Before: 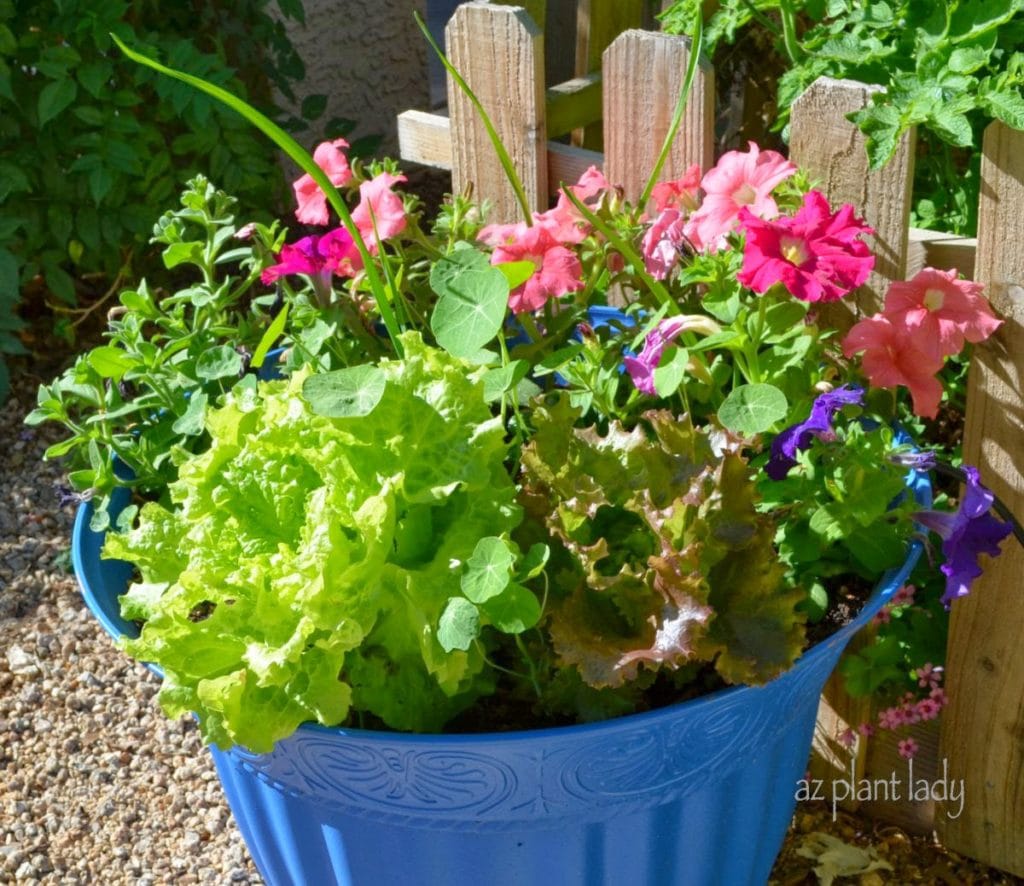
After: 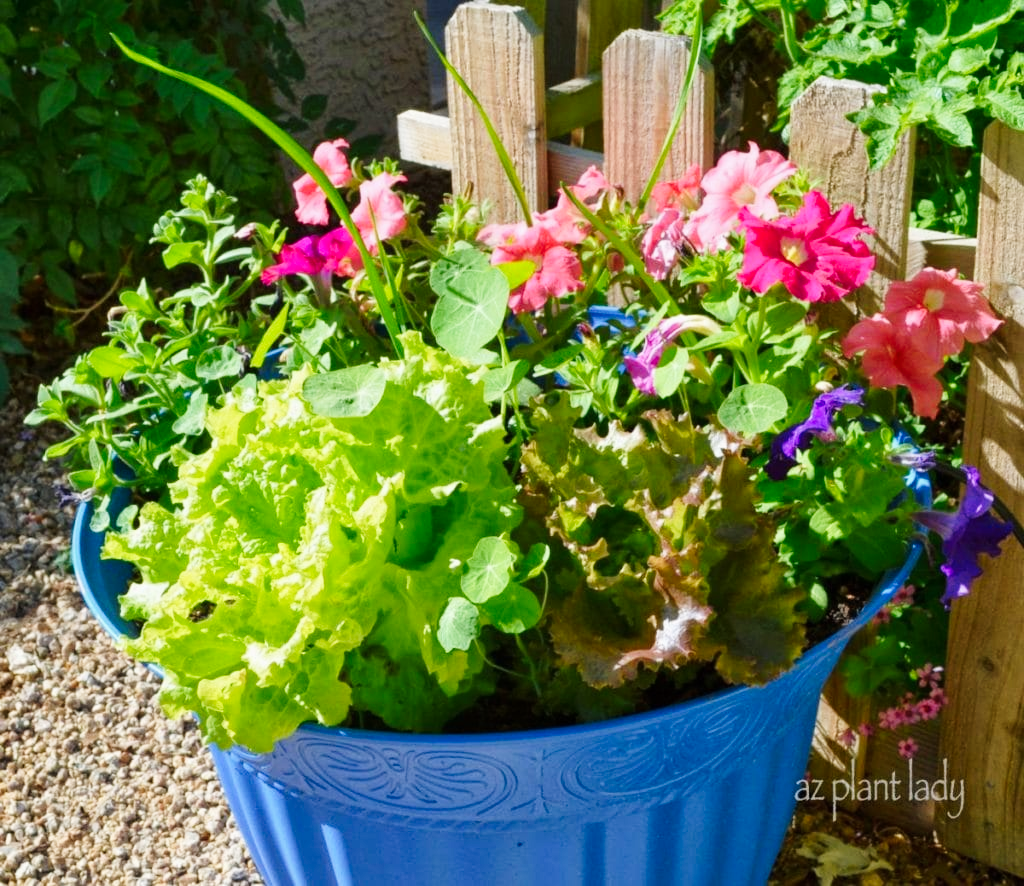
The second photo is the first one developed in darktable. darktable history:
exposure: exposure 0.202 EV, compensate highlight preservation false
tone curve: curves: ch0 [(0, 0) (0.087, 0.054) (0.281, 0.245) (0.506, 0.526) (0.8, 0.824) (0.994, 0.955)]; ch1 [(0, 0) (0.27, 0.195) (0.406, 0.435) (0.452, 0.474) (0.495, 0.5) (0.514, 0.508) (0.537, 0.556) (0.654, 0.689) (1, 1)]; ch2 [(0, 0) (0.269, 0.299) (0.459, 0.441) (0.498, 0.499) (0.523, 0.52) (0.551, 0.549) (0.633, 0.625) (0.659, 0.681) (0.718, 0.764) (1, 1)], preserve colors none
